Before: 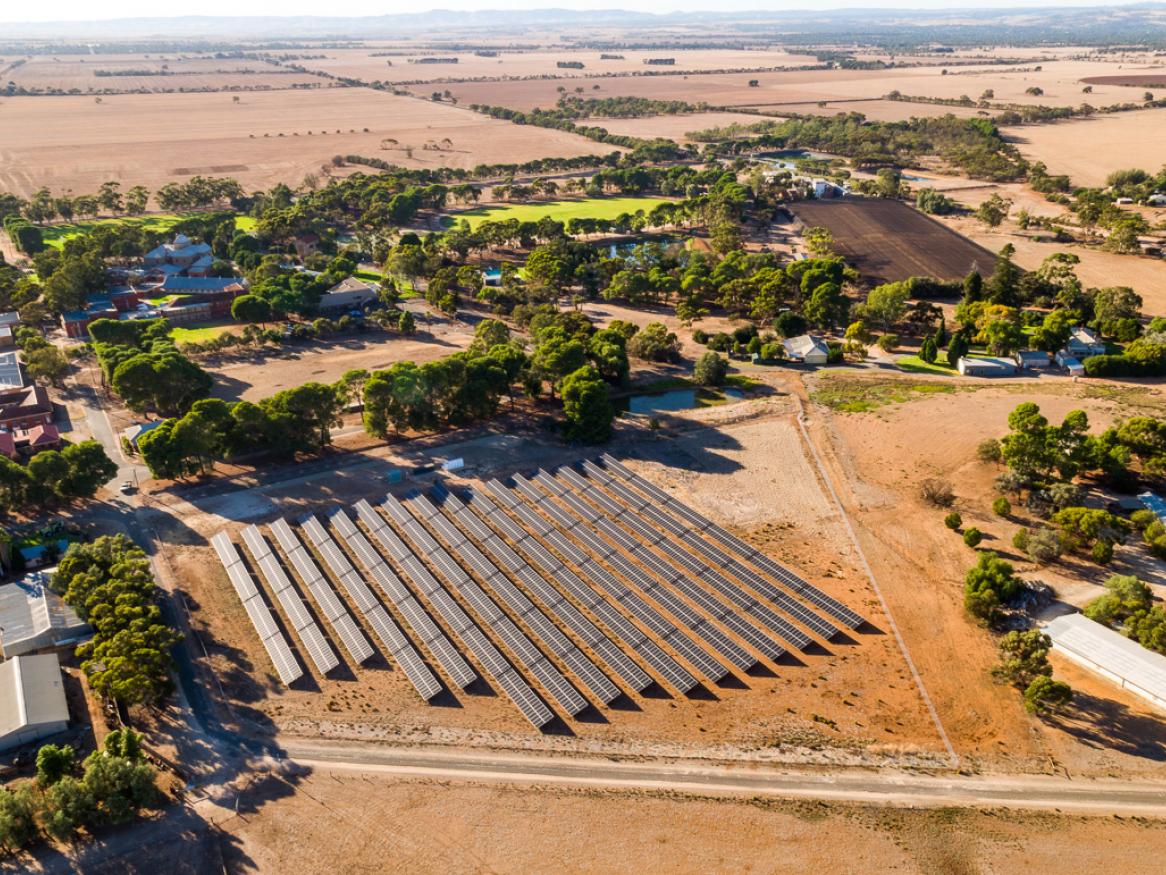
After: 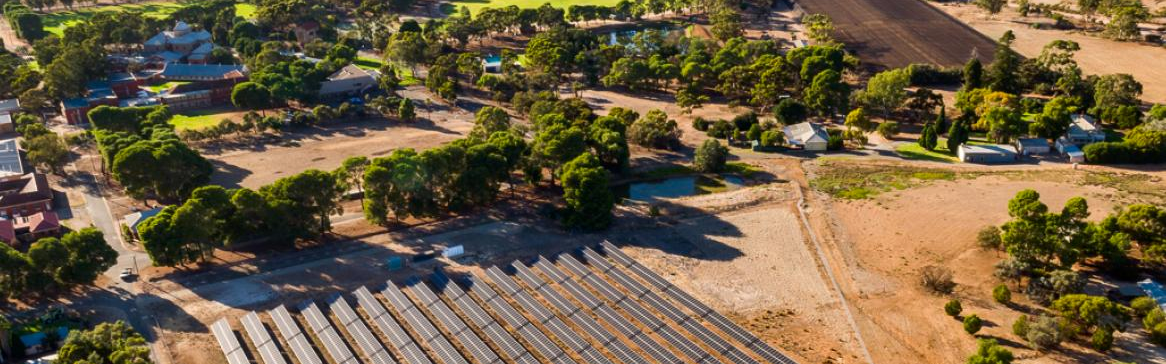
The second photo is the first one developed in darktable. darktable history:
crop and rotate: top 24.423%, bottom 33.928%
contrast brightness saturation: contrast 0.029, brightness -0.043
